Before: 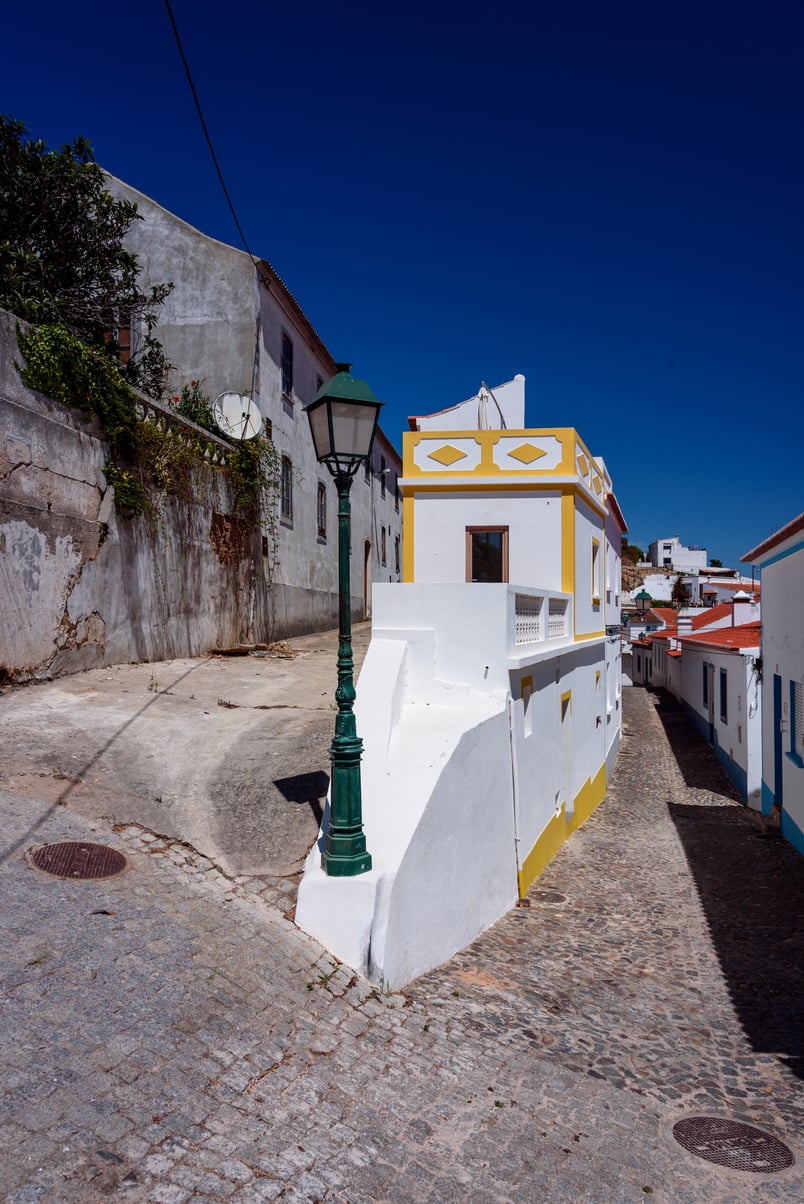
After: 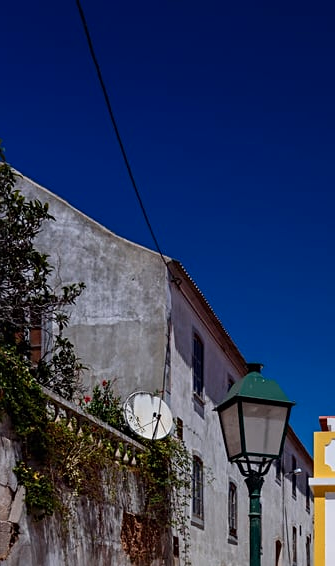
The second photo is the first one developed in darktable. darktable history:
crop and rotate: left 11.154%, top 0.063%, right 47.06%, bottom 52.849%
sharpen: radius 2.51, amount 0.328
exposure: black level correction 0, exposure 0 EV, compensate exposure bias true, compensate highlight preservation false
contrast brightness saturation: contrast 0.104, brightness 0.036, saturation 0.095
